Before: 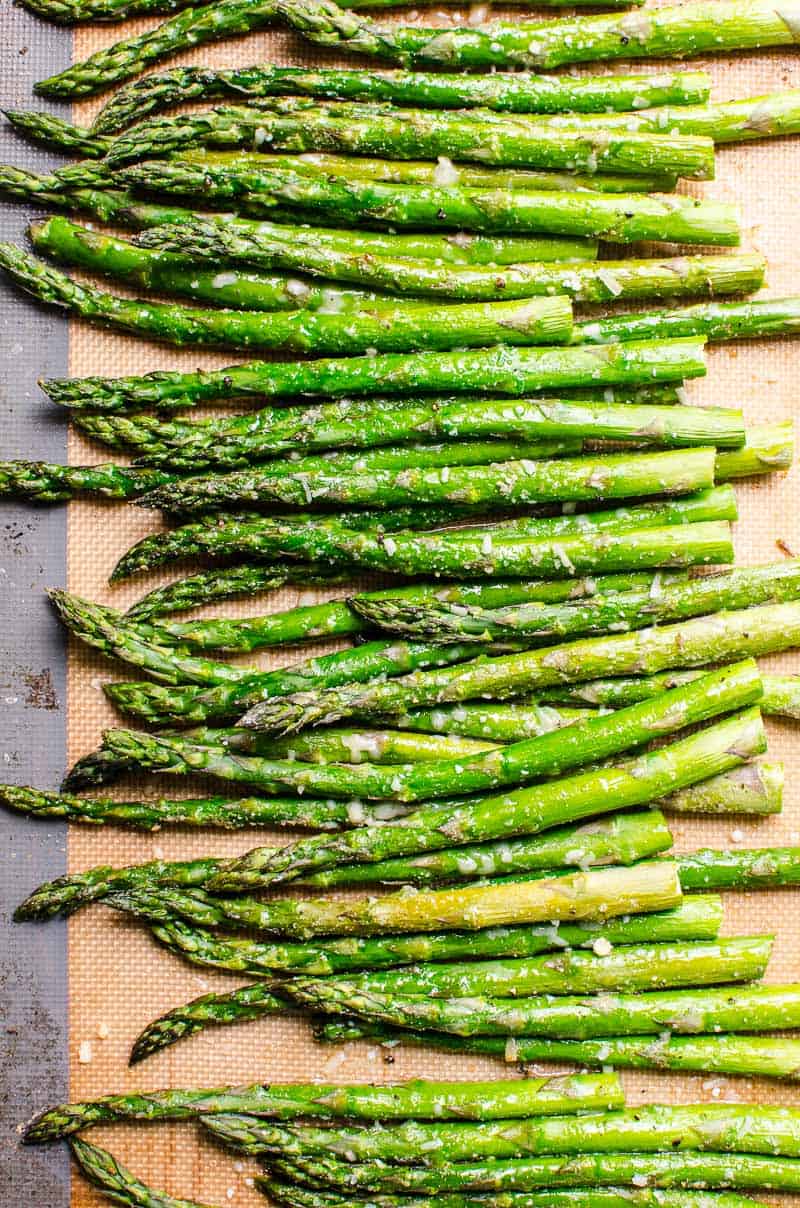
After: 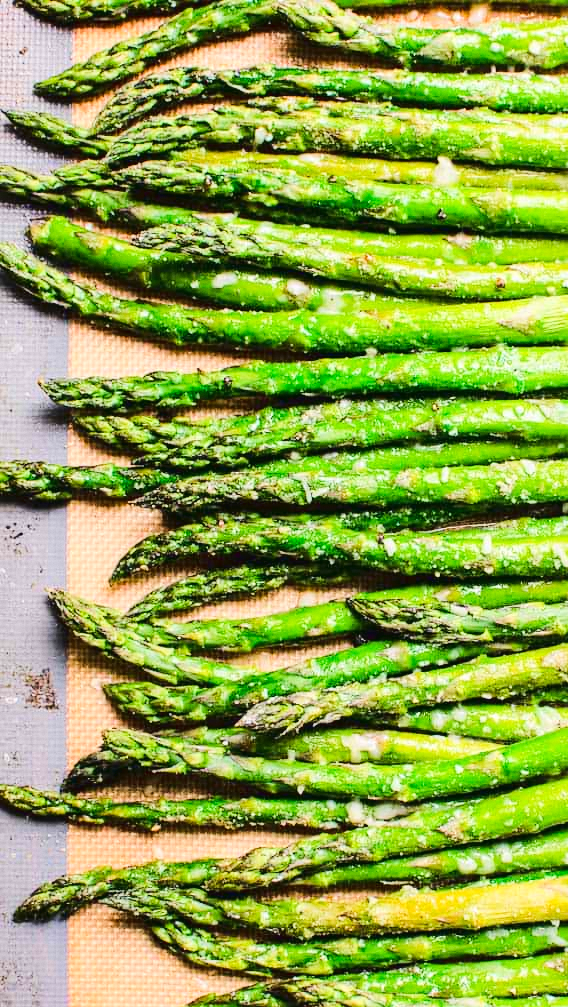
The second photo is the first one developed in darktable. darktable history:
crop: right 28.885%, bottom 16.626%
grain: coarseness 0.09 ISO, strength 10%
tone curve: curves: ch0 [(0, 0.026) (0.146, 0.158) (0.272, 0.34) (0.453, 0.627) (0.687, 0.829) (1, 1)], color space Lab, linked channels, preserve colors none
